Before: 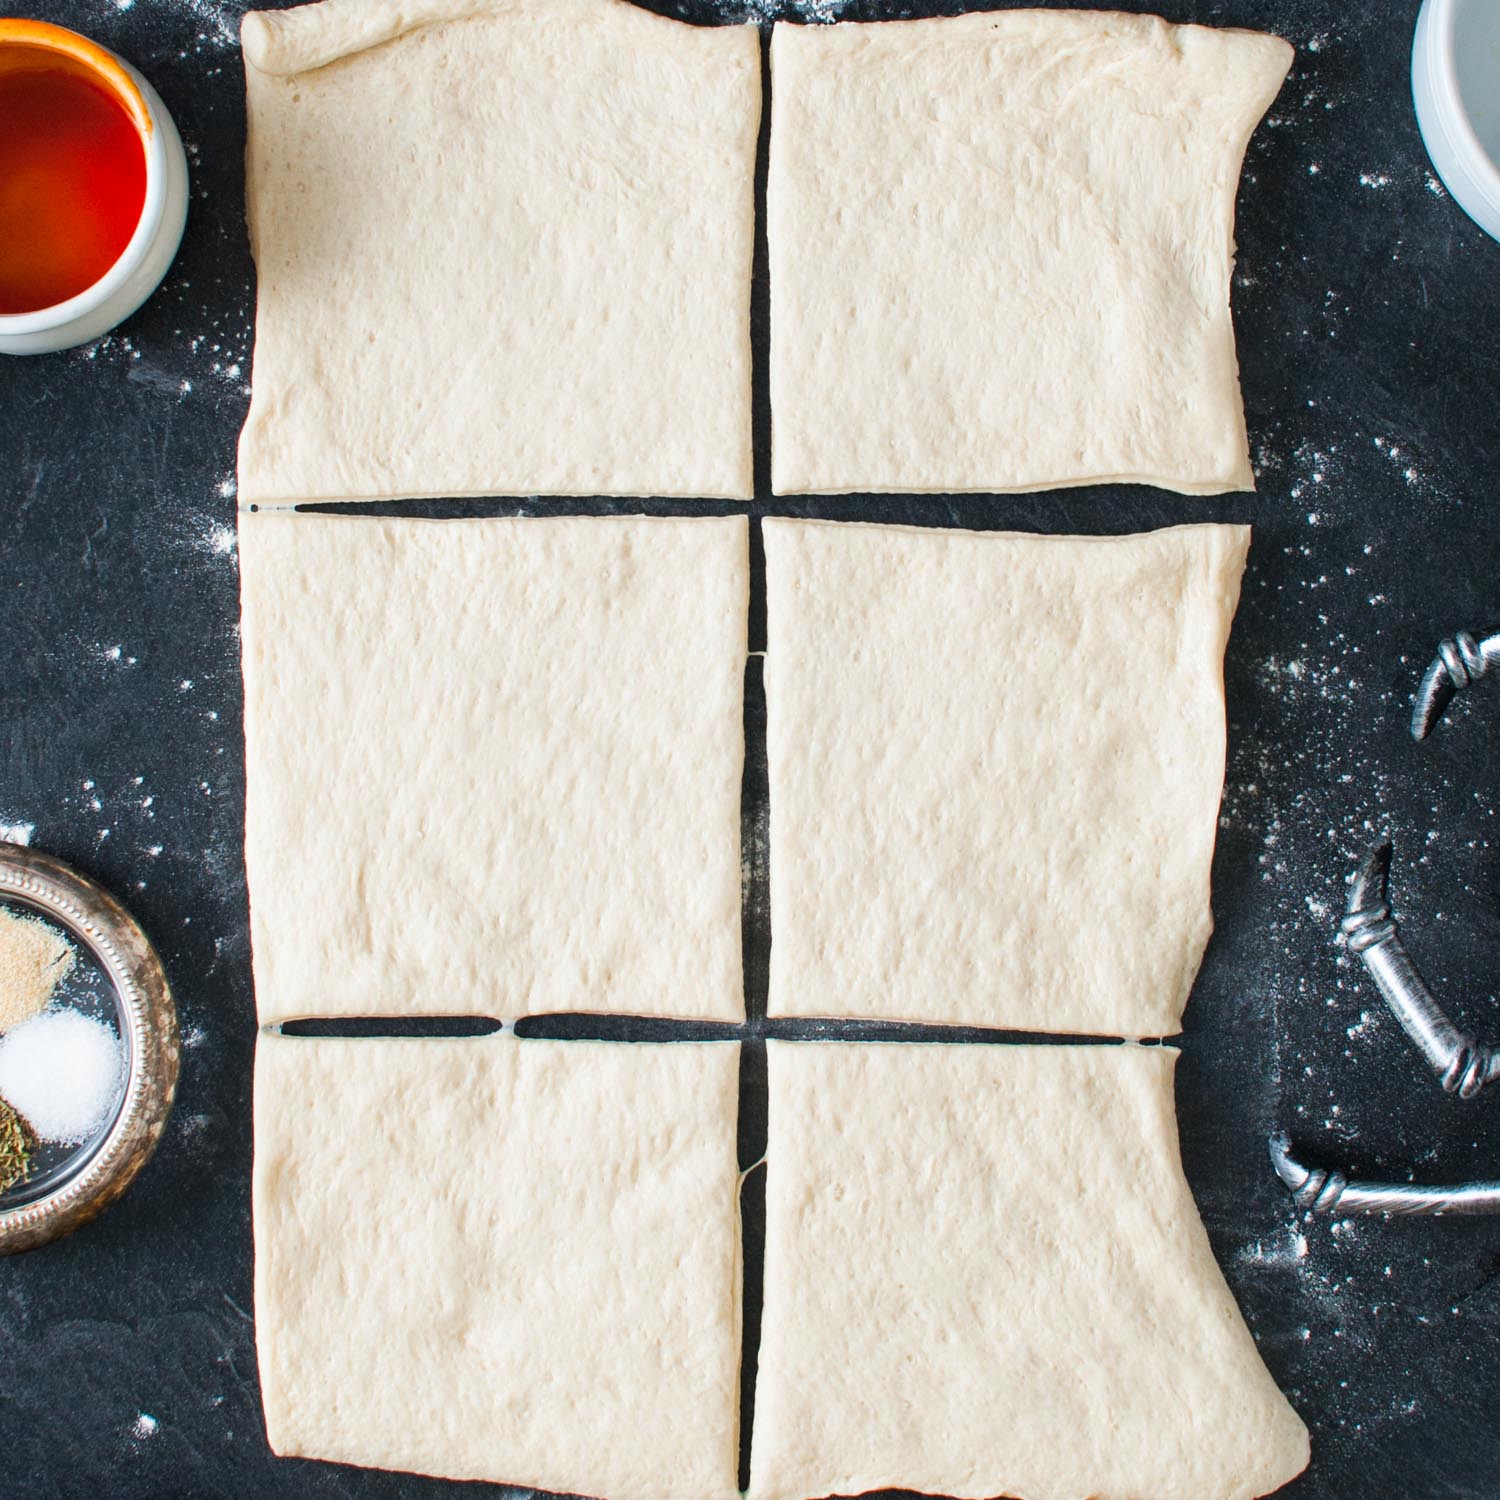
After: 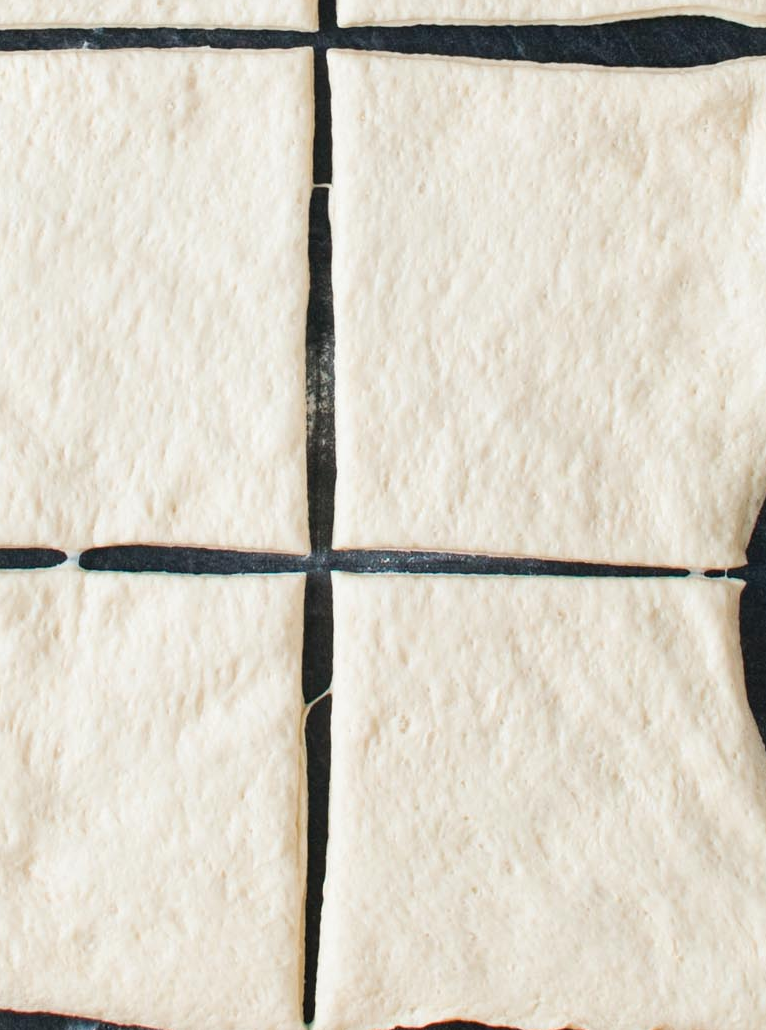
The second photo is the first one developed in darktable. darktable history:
crop and rotate: left 29.055%, top 31.304%, right 19.816%
tone curve: preserve colors none
